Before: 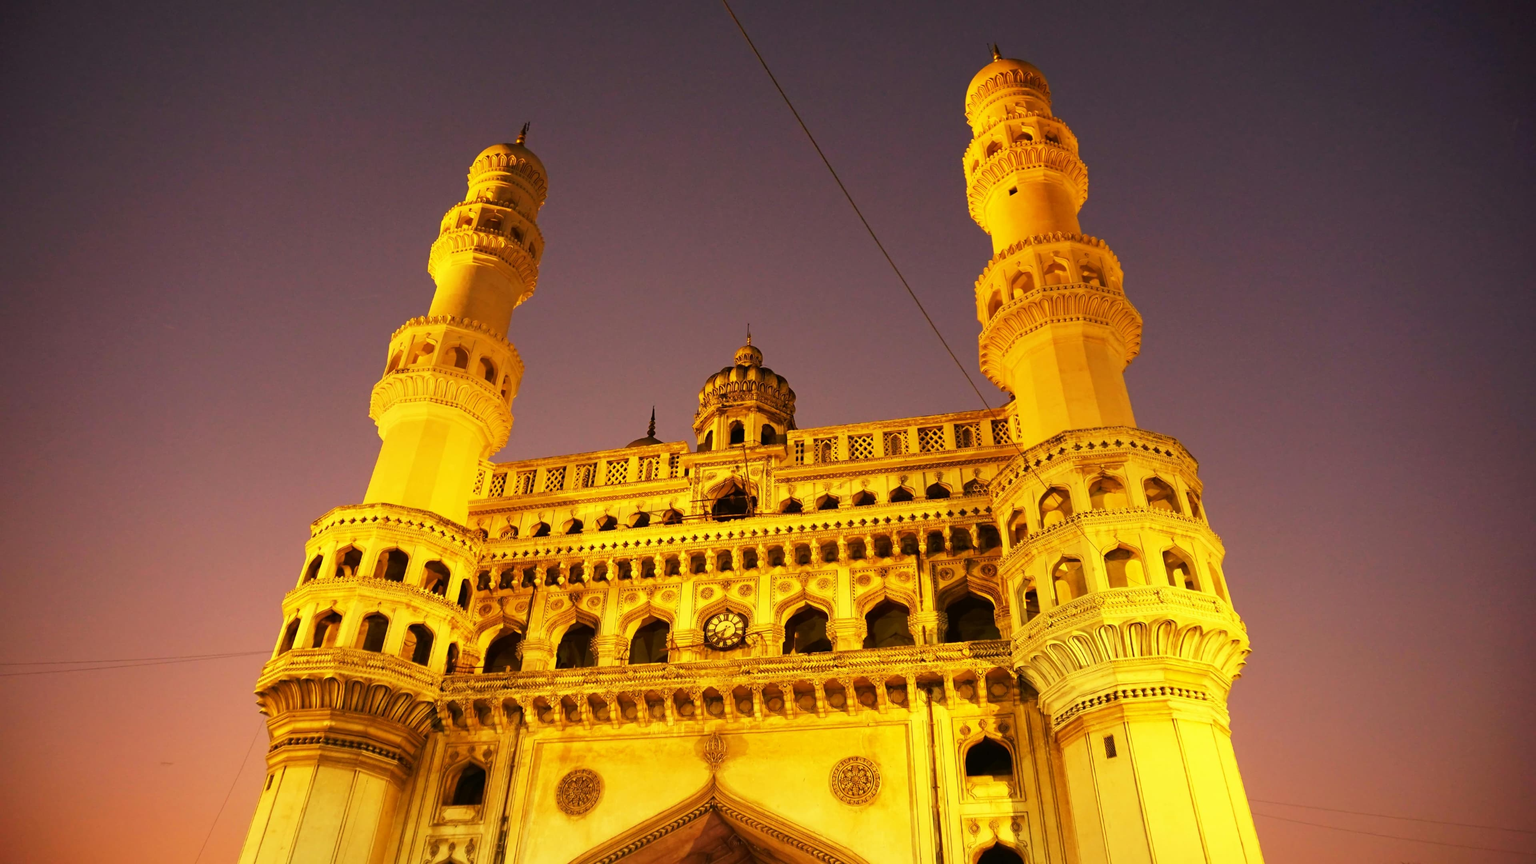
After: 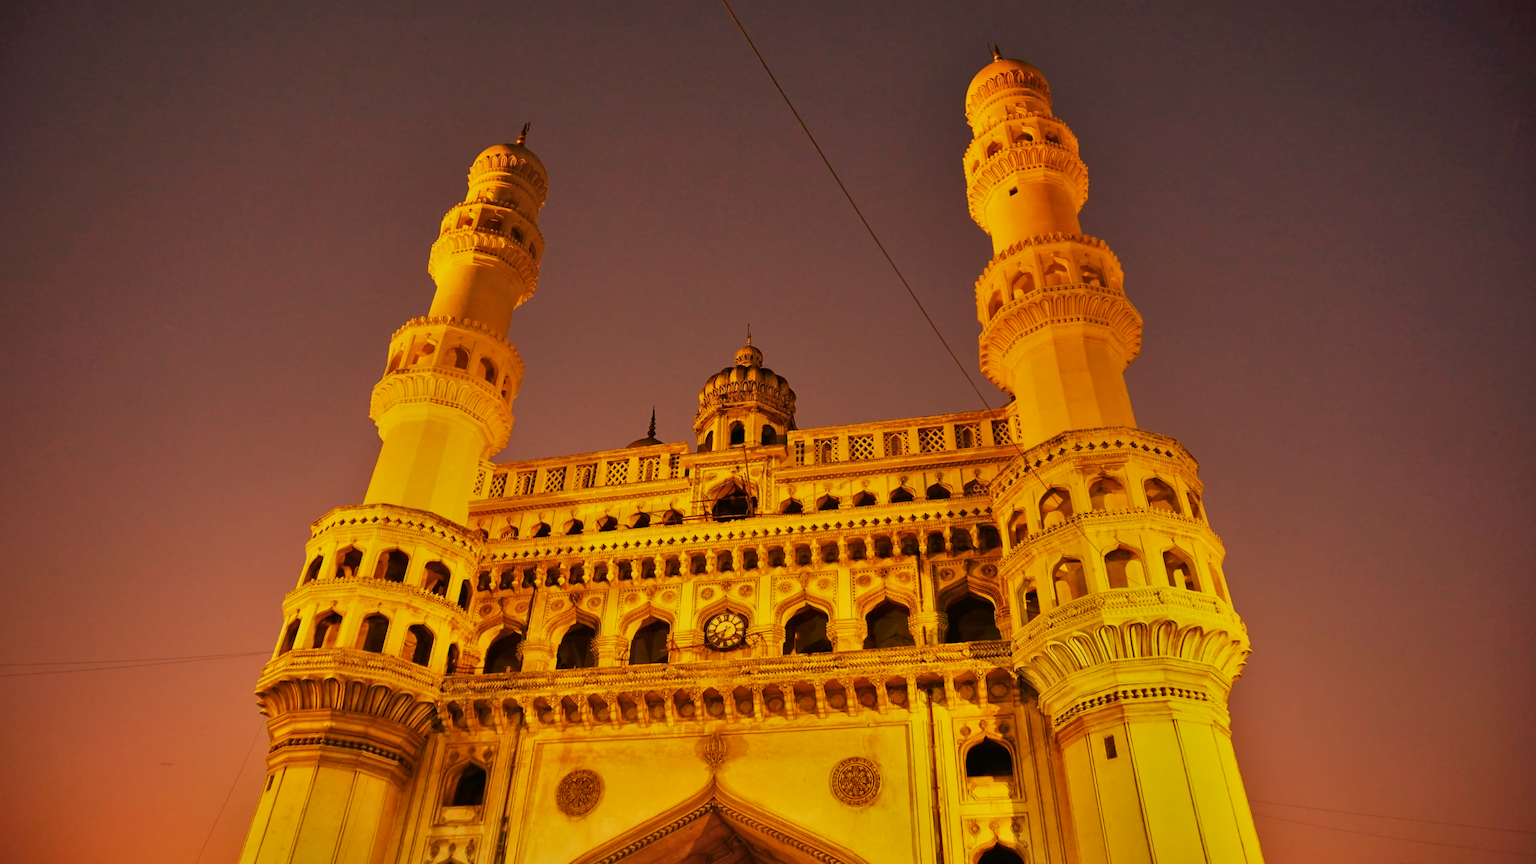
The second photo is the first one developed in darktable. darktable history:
white balance: red 1.138, green 0.996, blue 0.812
shadows and highlights: white point adjustment -3.64, highlights -63.34, highlights color adjustment 42%, soften with gaussian
exposure: exposure -0.492 EV, compensate highlight preservation false
